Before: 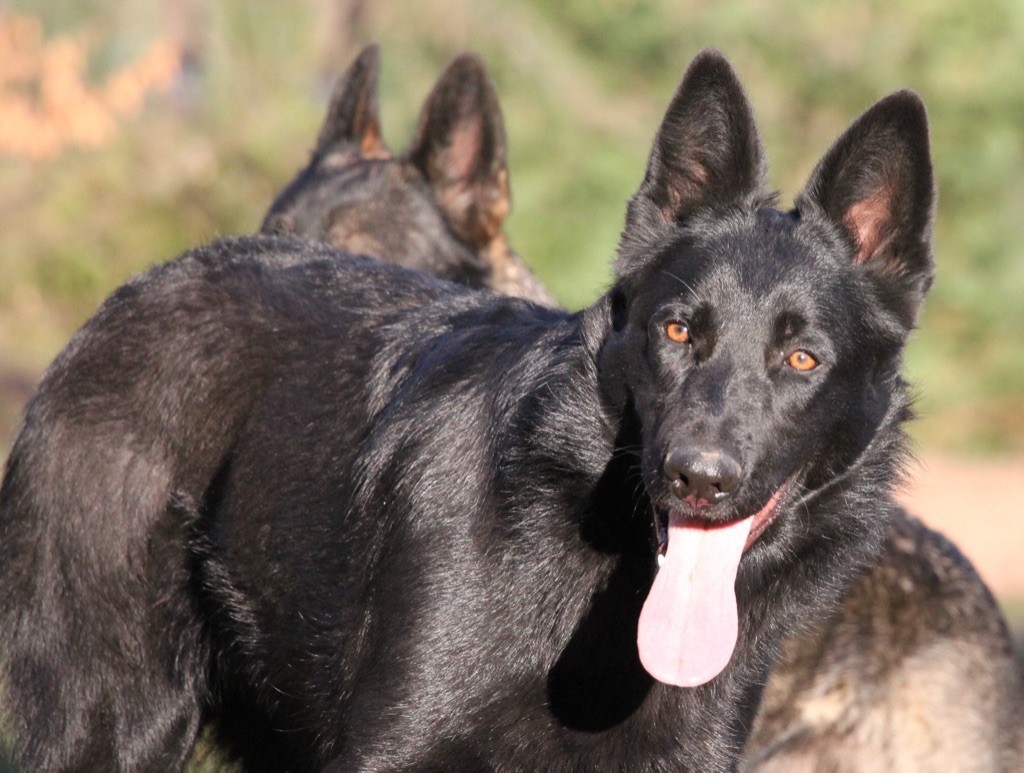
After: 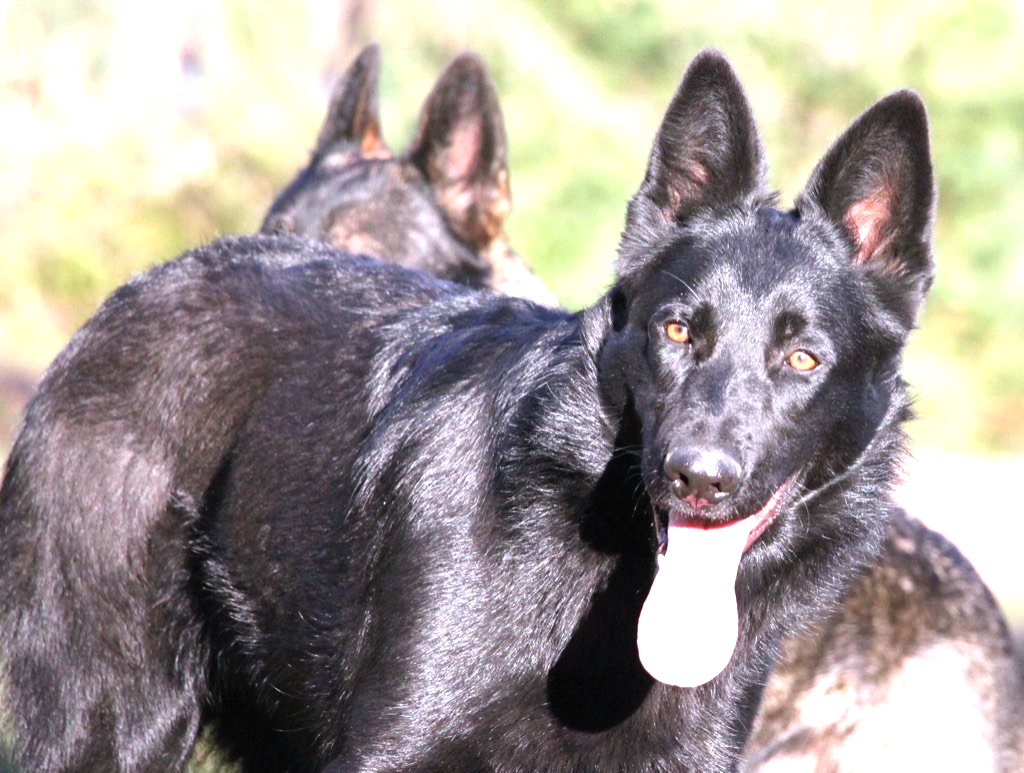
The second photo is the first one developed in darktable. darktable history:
white balance: red 0.967, blue 1.119, emerald 0.756
levels: levels [0, 0.352, 0.703]
